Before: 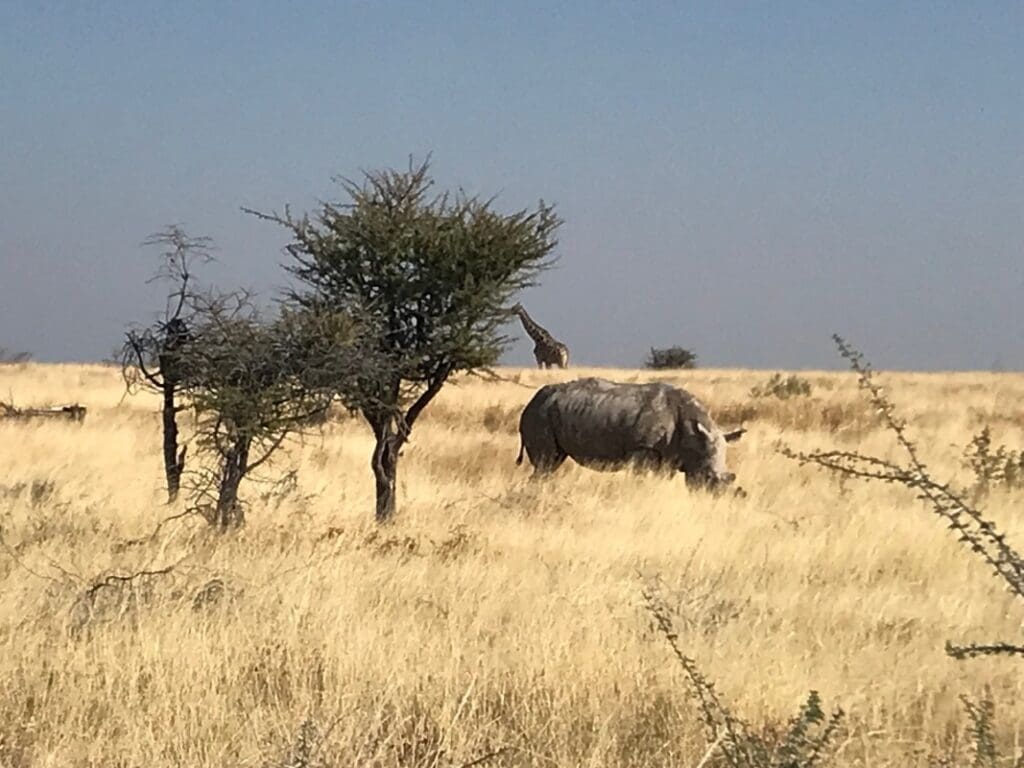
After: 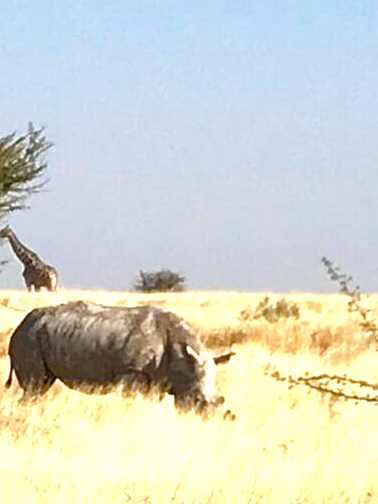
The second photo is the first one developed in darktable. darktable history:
color balance rgb: perceptual saturation grading › global saturation 35%, perceptual saturation grading › highlights -30%, perceptual saturation grading › shadows 35%, perceptual brilliance grading › global brilliance 3%, perceptual brilliance grading › highlights -3%, perceptual brilliance grading › shadows 3%
exposure: black level correction 0, exposure 1.1 EV, compensate exposure bias true, compensate highlight preservation false
crop and rotate: left 49.936%, top 10.094%, right 13.136%, bottom 24.256%
